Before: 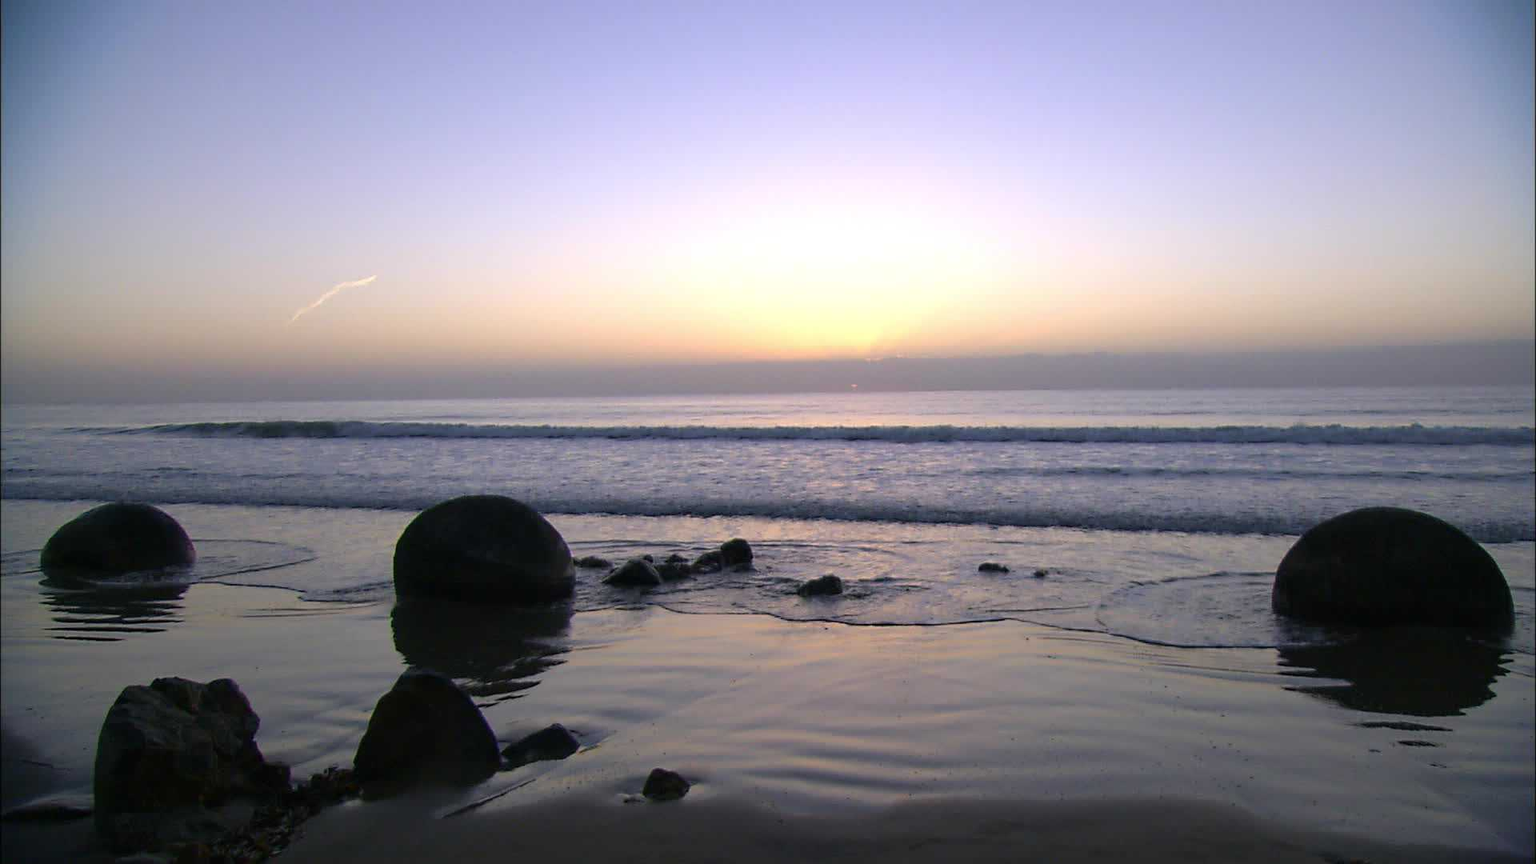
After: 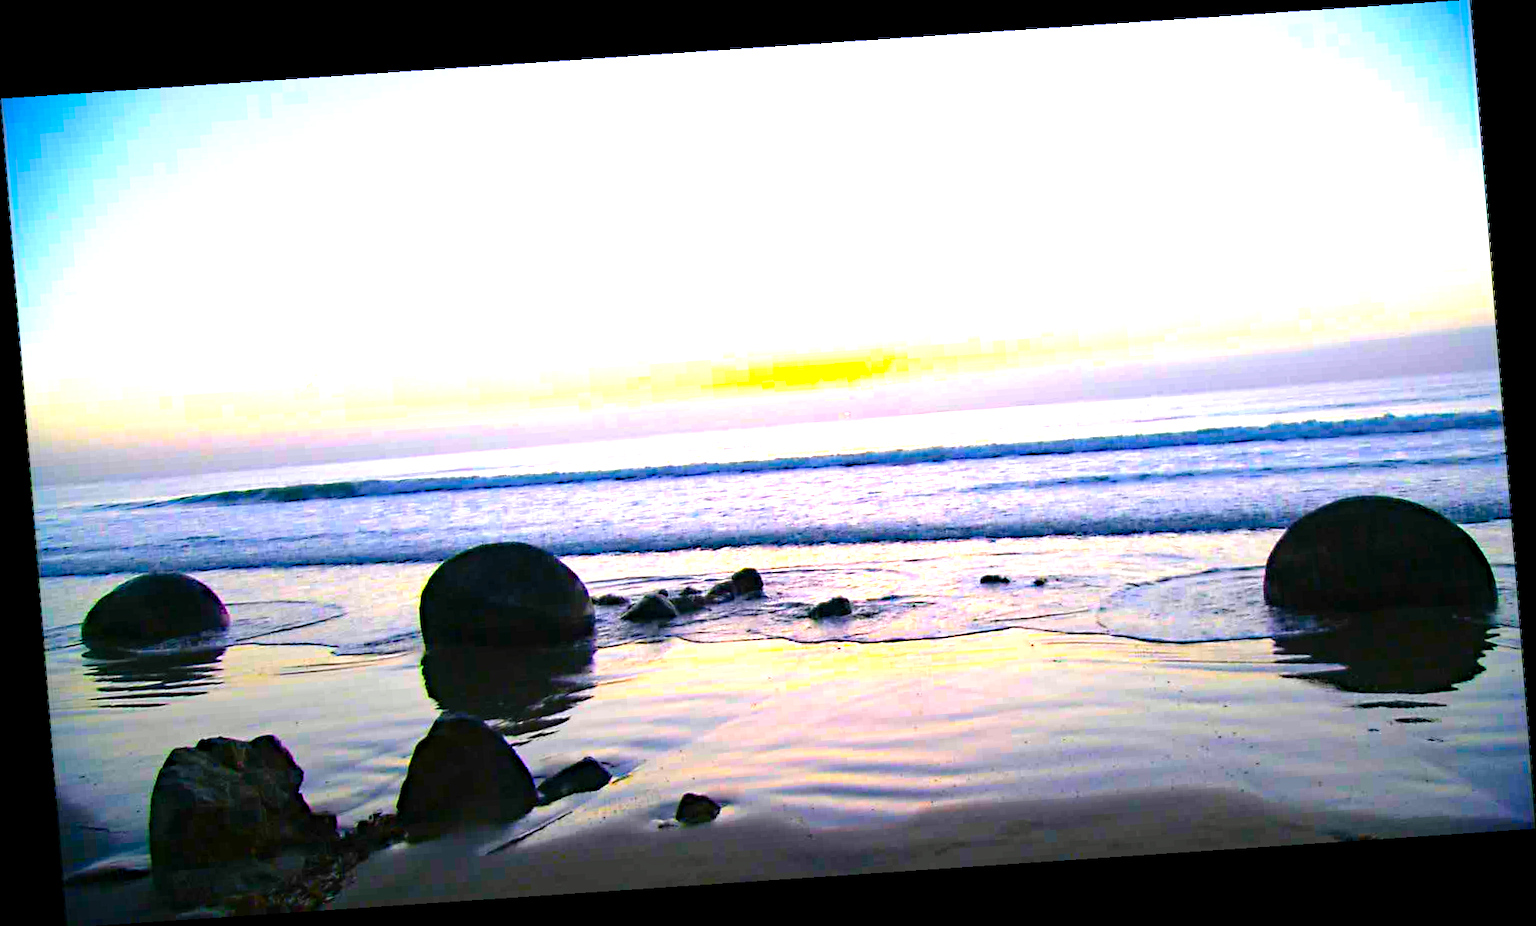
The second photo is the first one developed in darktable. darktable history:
rotate and perspective: rotation -4.2°, shear 0.006, automatic cropping off
haze removal: compatibility mode true, adaptive false
color balance rgb: perceptual saturation grading › global saturation 100%
levels: levels [0, 0.281, 0.562]
